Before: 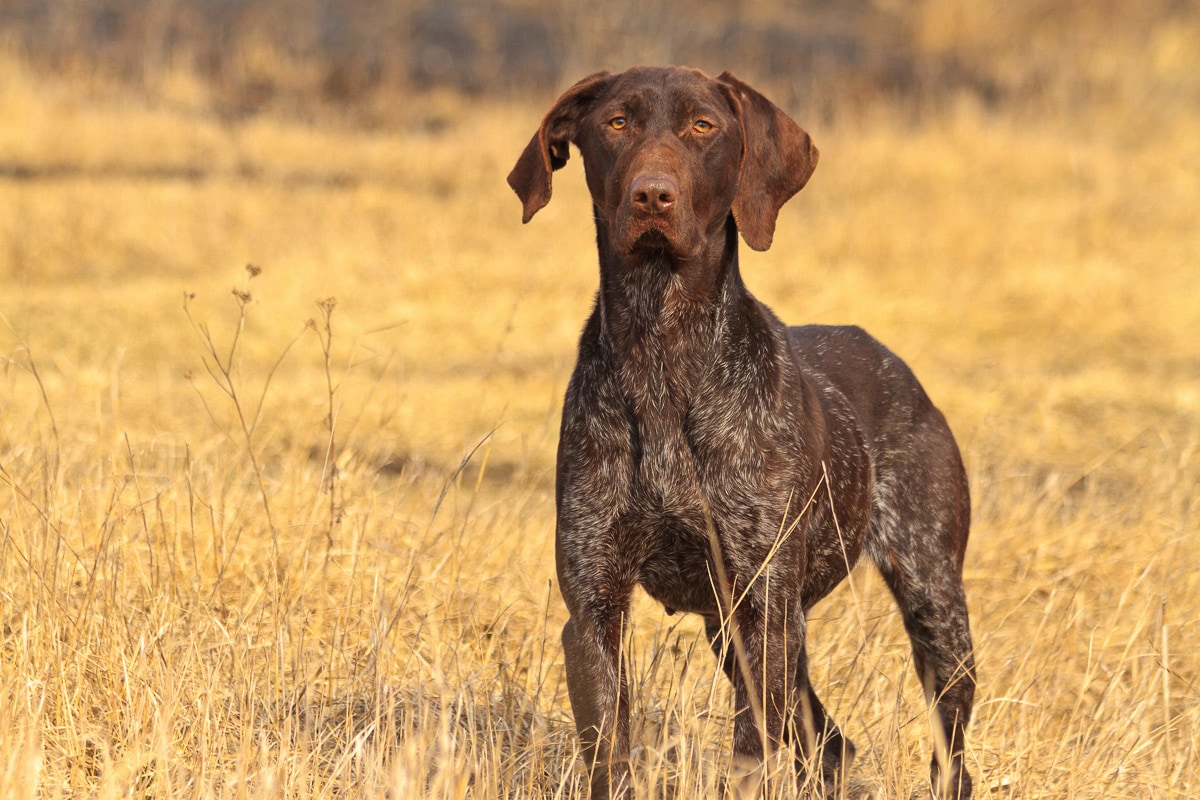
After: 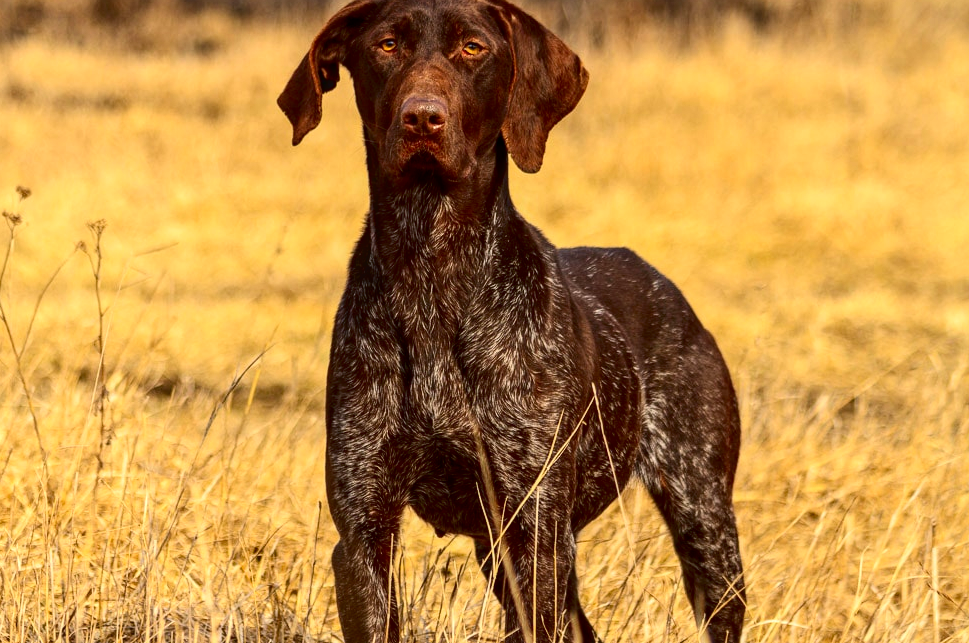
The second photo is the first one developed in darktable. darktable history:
crop: left 19.245%, top 9.77%, right 0%, bottom 9.792%
exposure: black level correction 0.011, compensate exposure bias true, compensate highlight preservation false
local contrast: on, module defaults
contrast brightness saturation: contrast 0.214, brightness -0.102, saturation 0.214
